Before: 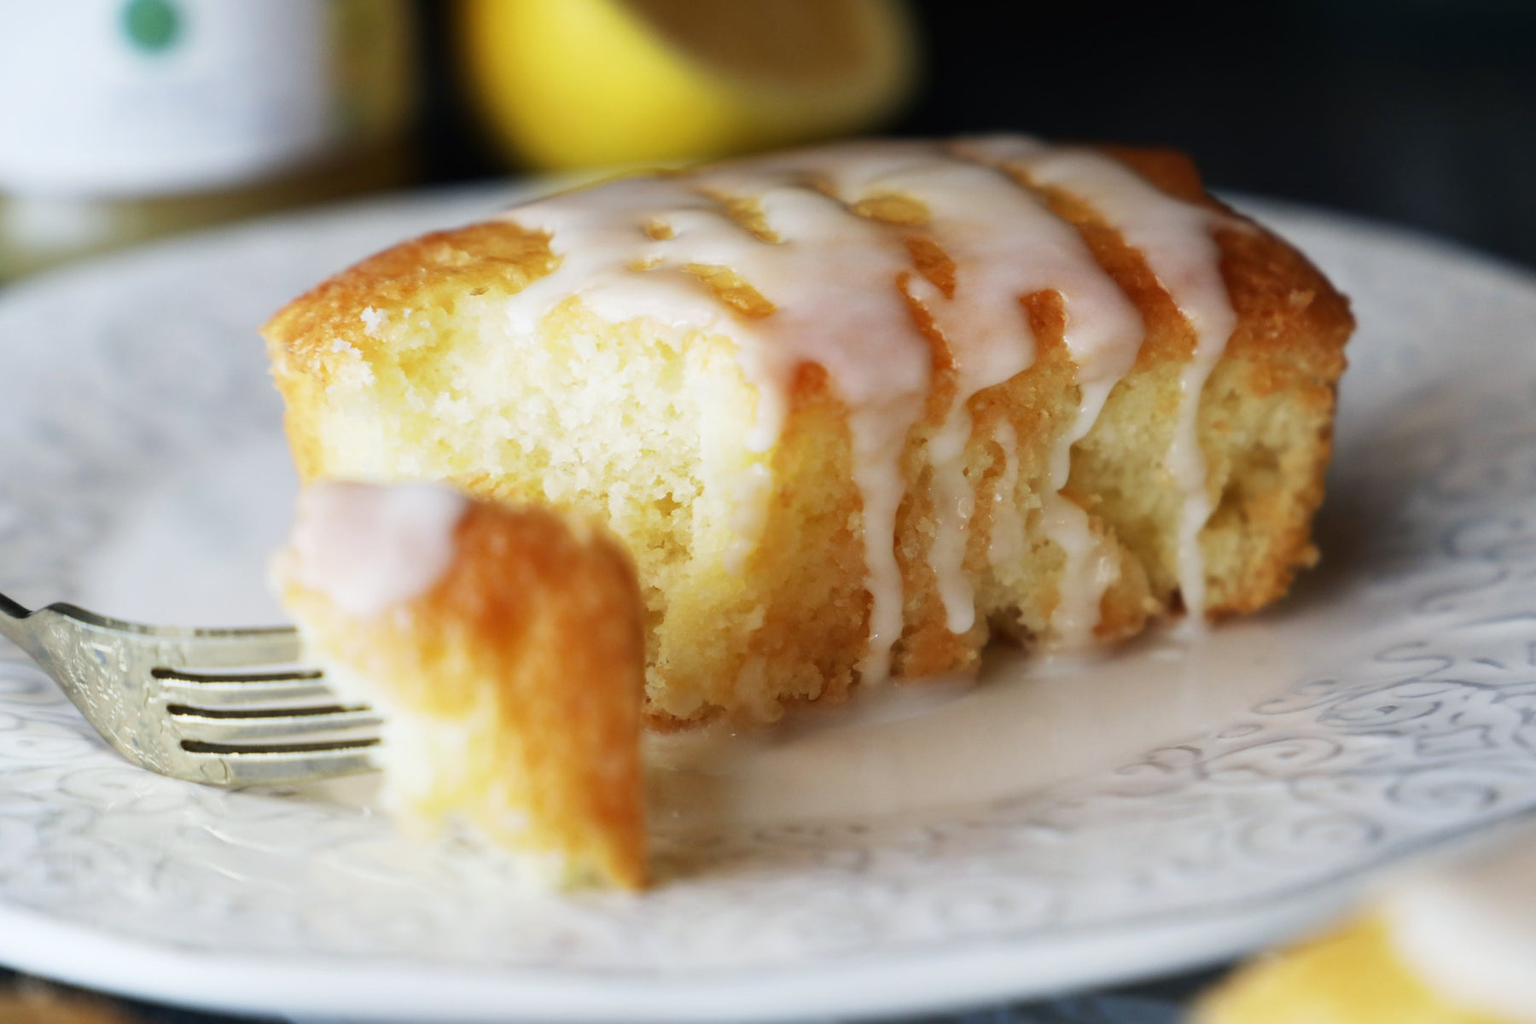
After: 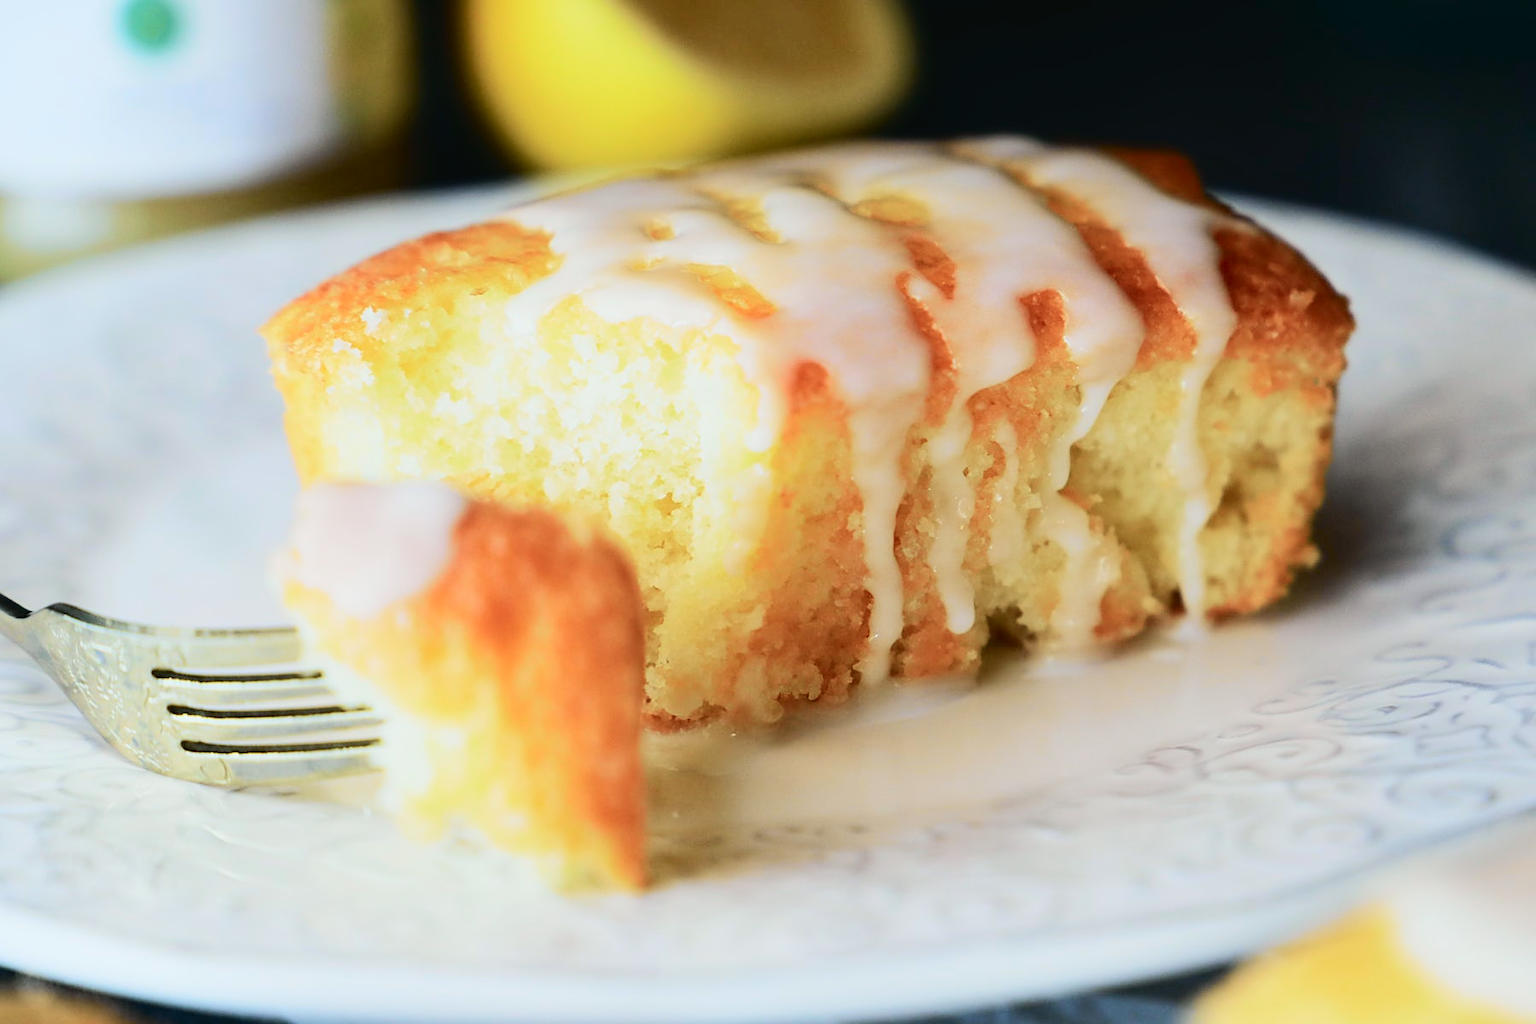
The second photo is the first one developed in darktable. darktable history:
exposure: exposure 0.128 EV, compensate highlight preservation false
color zones: curves: ch1 [(0, 0.469) (0.01, 0.469) (0.12, 0.446) (0.248, 0.469) (0.5, 0.5) (0.748, 0.5) (0.99, 0.469) (1, 0.469)]
sharpen: on, module defaults
tone curve: curves: ch0 [(0, 0.022) (0.114, 0.083) (0.281, 0.315) (0.447, 0.557) (0.588, 0.711) (0.786, 0.839) (0.999, 0.949)]; ch1 [(0, 0) (0.389, 0.352) (0.458, 0.433) (0.486, 0.474) (0.509, 0.505) (0.535, 0.53) (0.555, 0.557) (0.586, 0.622) (0.677, 0.724) (1, 1)]; ch2 [(0, 0) (0.369, 0.388) (0.449, 0.431) (0.501, 0.5) (0.528, 0.52) (0.561, 0.59) (0.697, 0.721) (1, 1)], color space Lab, independent channels, preserve colors none
